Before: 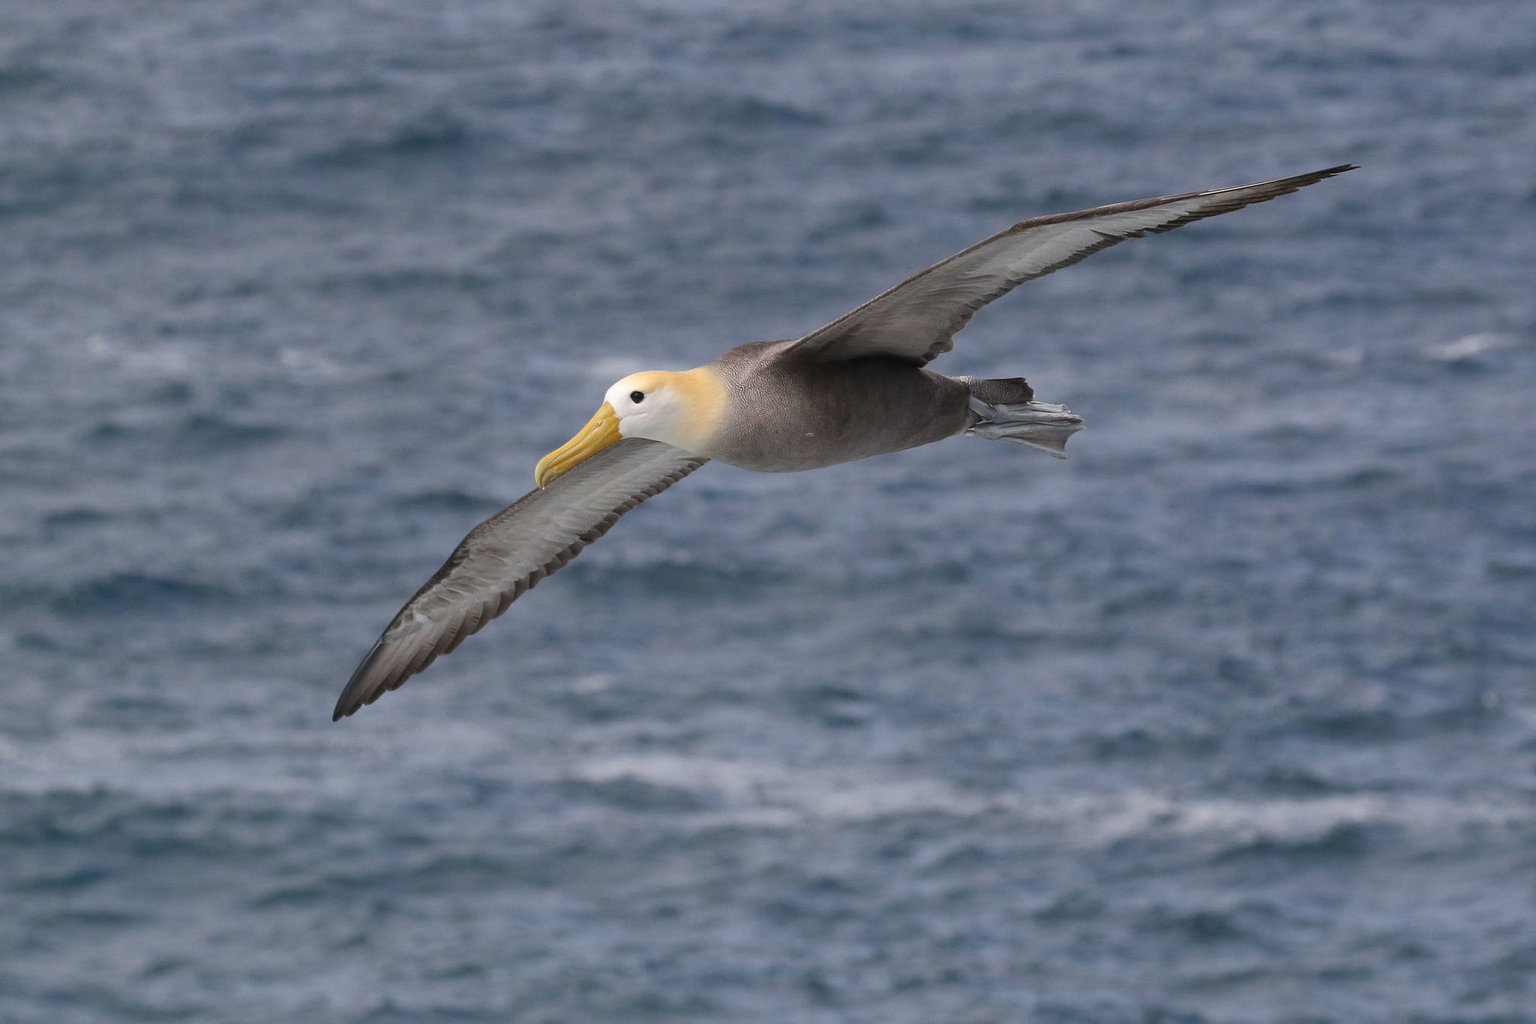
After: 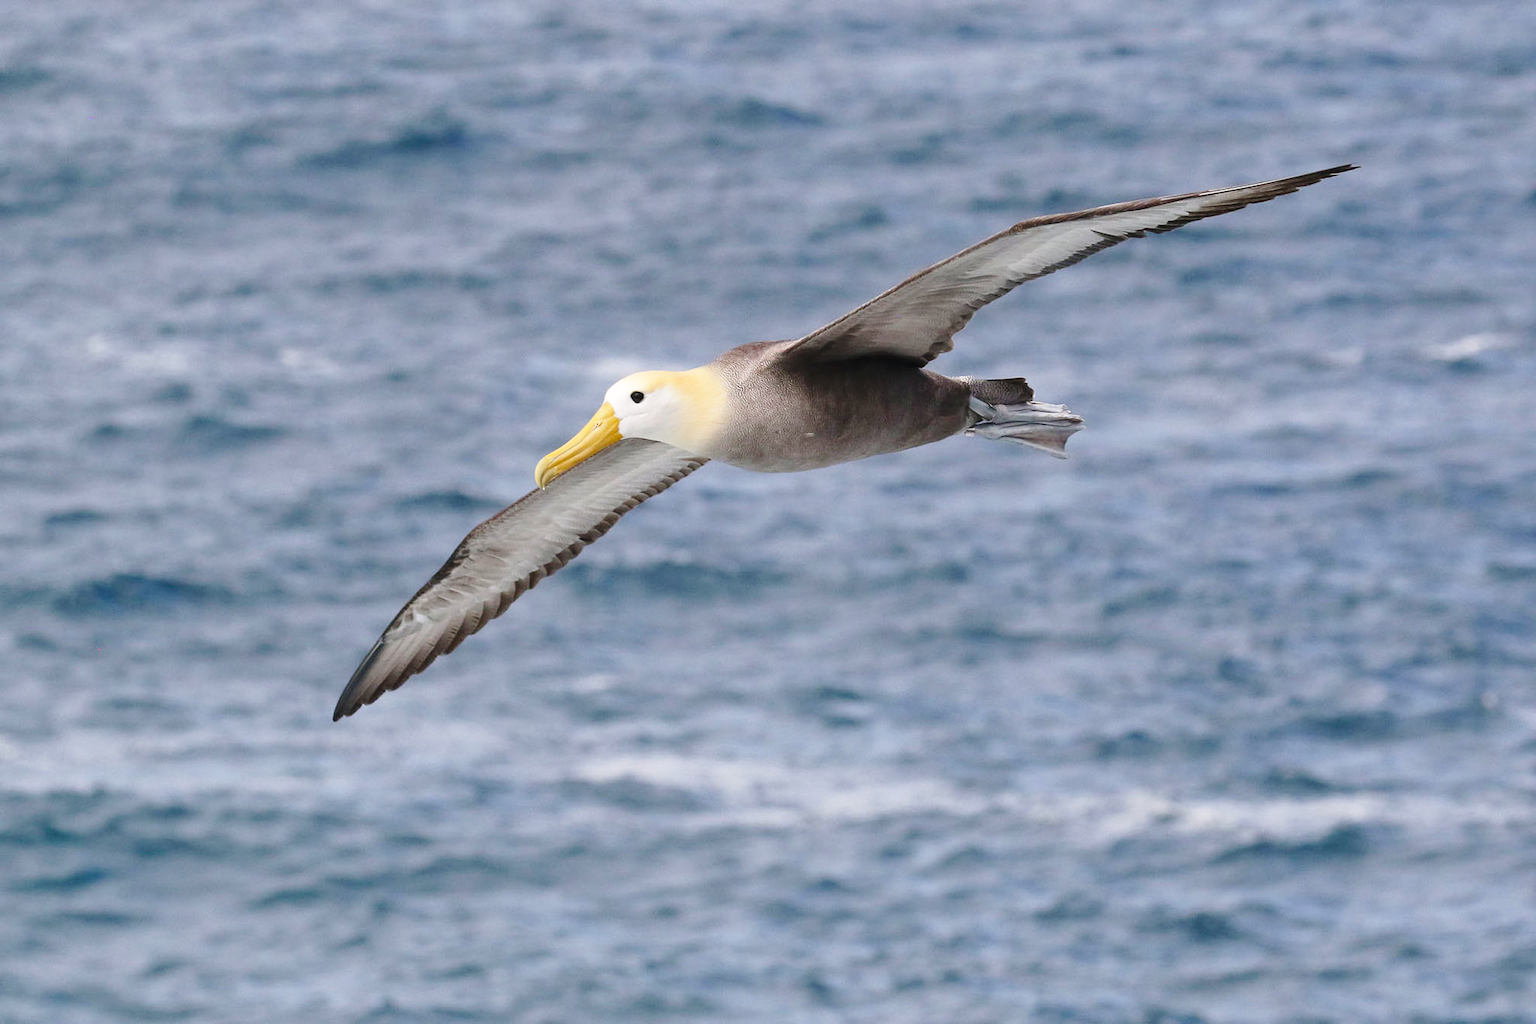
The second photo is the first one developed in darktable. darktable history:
velvia: strength 6.06%
base curve: curves: ch0 [(0, 0) (0.028, 0.03) (0.121, 0.232) (0.46, 0.748) (0.859, 0.968) (1, 1)], preserve colors none
